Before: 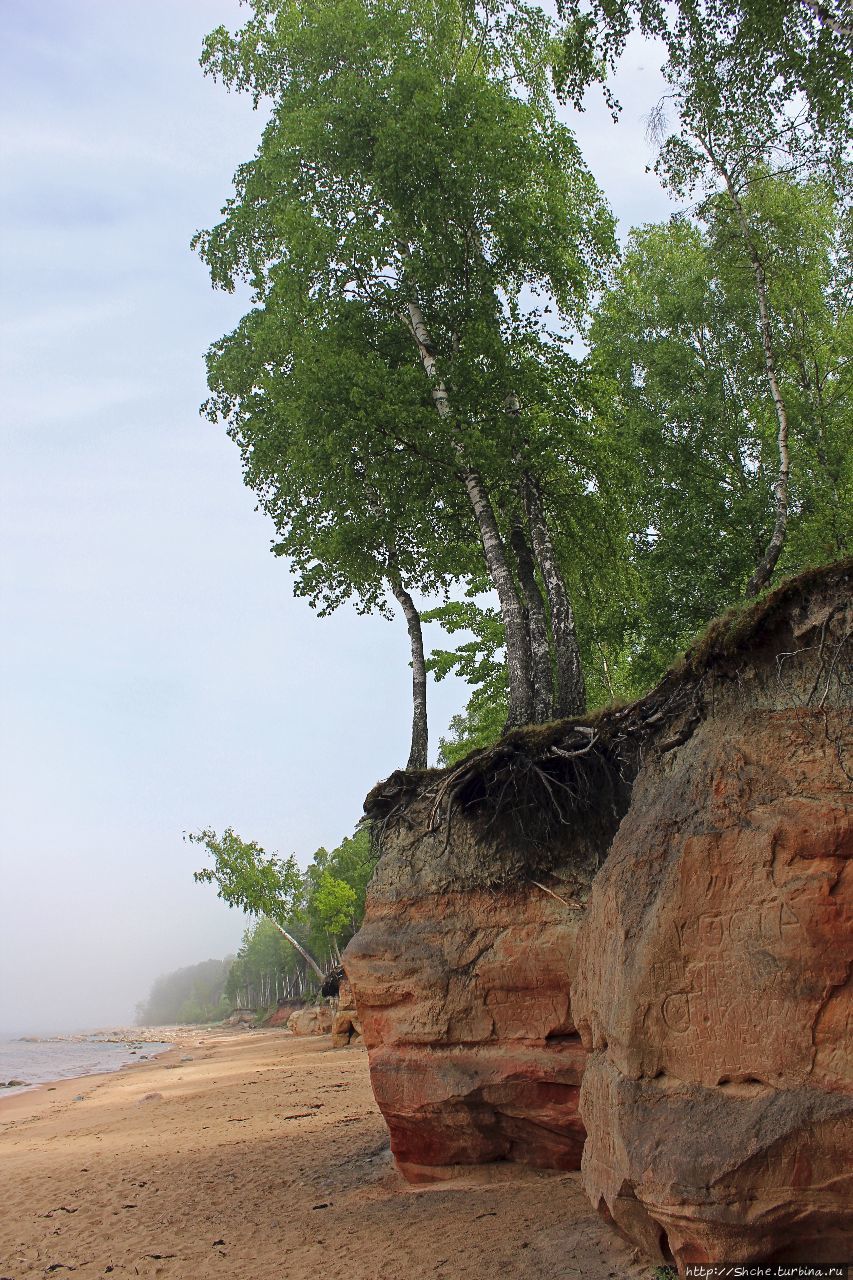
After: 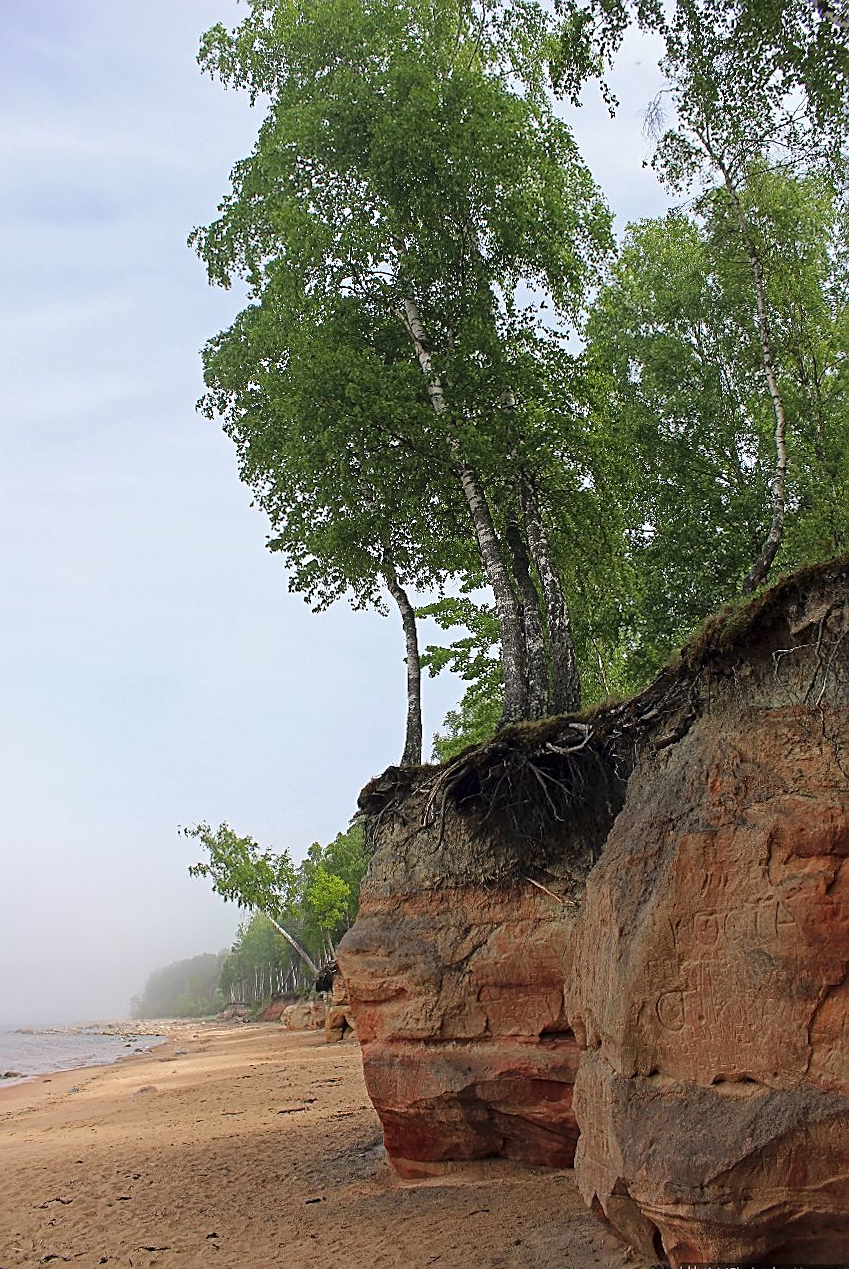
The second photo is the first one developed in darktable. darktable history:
rotate and perspective: rotation 0.192°, lens shift (horizontal) -0.015, crop left 0.005, crop right 0.996, crop top 0.006, crop bottom 0.99
sharpen: on, module defaults
